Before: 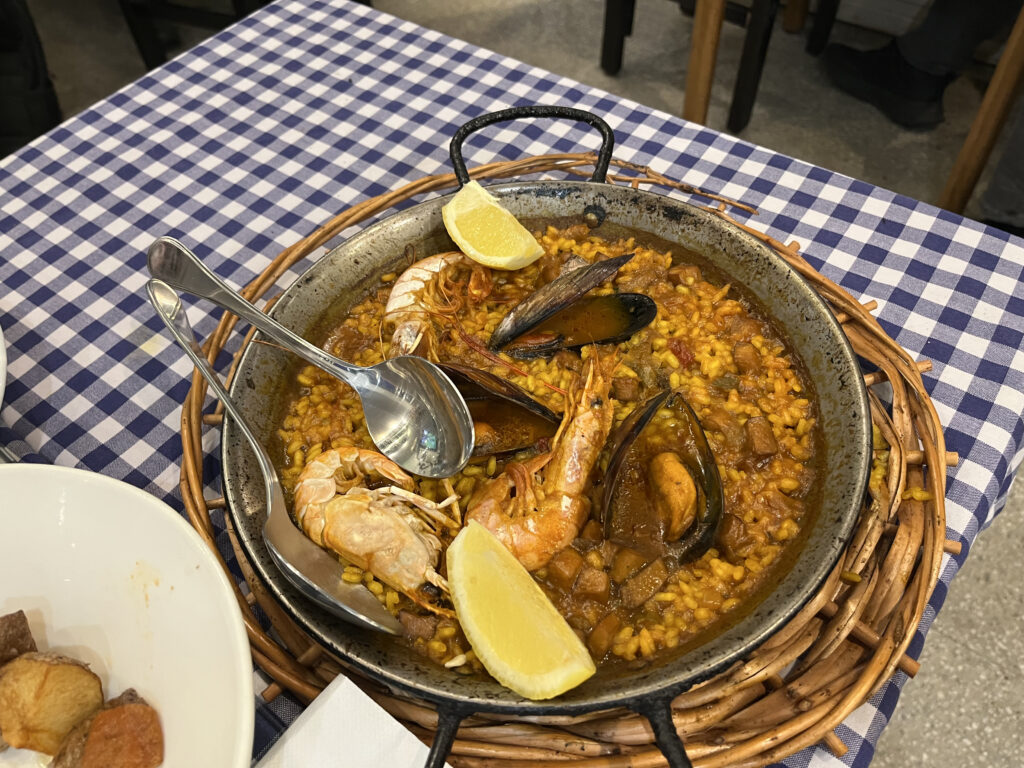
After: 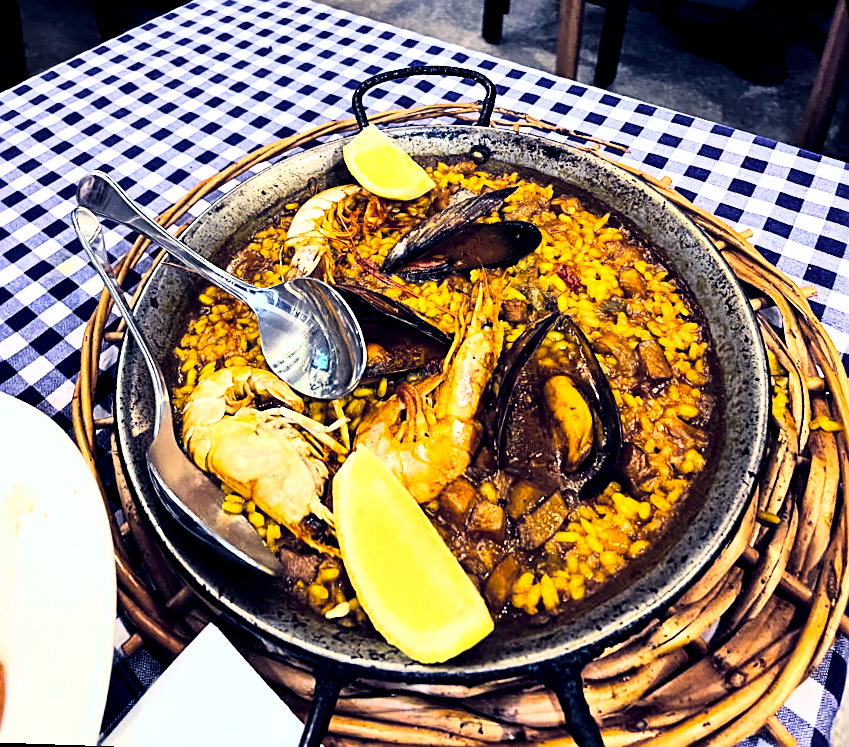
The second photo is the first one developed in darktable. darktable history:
local contrast: mode bilateral grid, contrast 20, coarseness 50, detail 132%, midtone range 0.2
white balance: red 0.976, blue 1.04
rgb curve: curves: ch0 [(0, 0) (0.21, 0.15) (0.24, 0.21) (0.5, 0.75) (0.75, 0.96) (0.89, 0.99) (1, 1)]; ch1 [(0, 0.02) (0.21, 0.13) (0.25, 0.2) (0.5, 0.67) (0.75, 0.9) (0.89, 0.97) (1, 1)]; ch2 [(0, 0.02) (0.21, 0.13) (0.25, 0.2) (0.5, 0.67) (0.75, 0.9) (0.89, 0.97) (1, 1)], compensate middle gray true
sharpen: on, module defaults
rotate and perspective: rotation 0.72°, lens shift (vertical) -0.352, lens shift (horizontal) -0.051, crop left 0.152, crop right 0.859, crop top 0.019, crop bottom 0.964
color balance rgb: shadows lift › luminance -41.13%, shadows lift › chroma 14.13%, shadows lift › hue 260°, power › luminance -3.76%, power › chroma 0.56%, power › hue 40.37°, highlights gain › luminance 16.81%, highlights gain › chroma 2.94%, highlights gain › hue 260°, global offset › luminance -0.29%, global offset › chroma 0.31%, global offset › hue 260°, perceptual saturation grading › global saturation 20%, perceptual saturation grading › highlights -13.92%, perceptual saturation grading › shadows 50%
shadows and highlights: soften with gaussian
